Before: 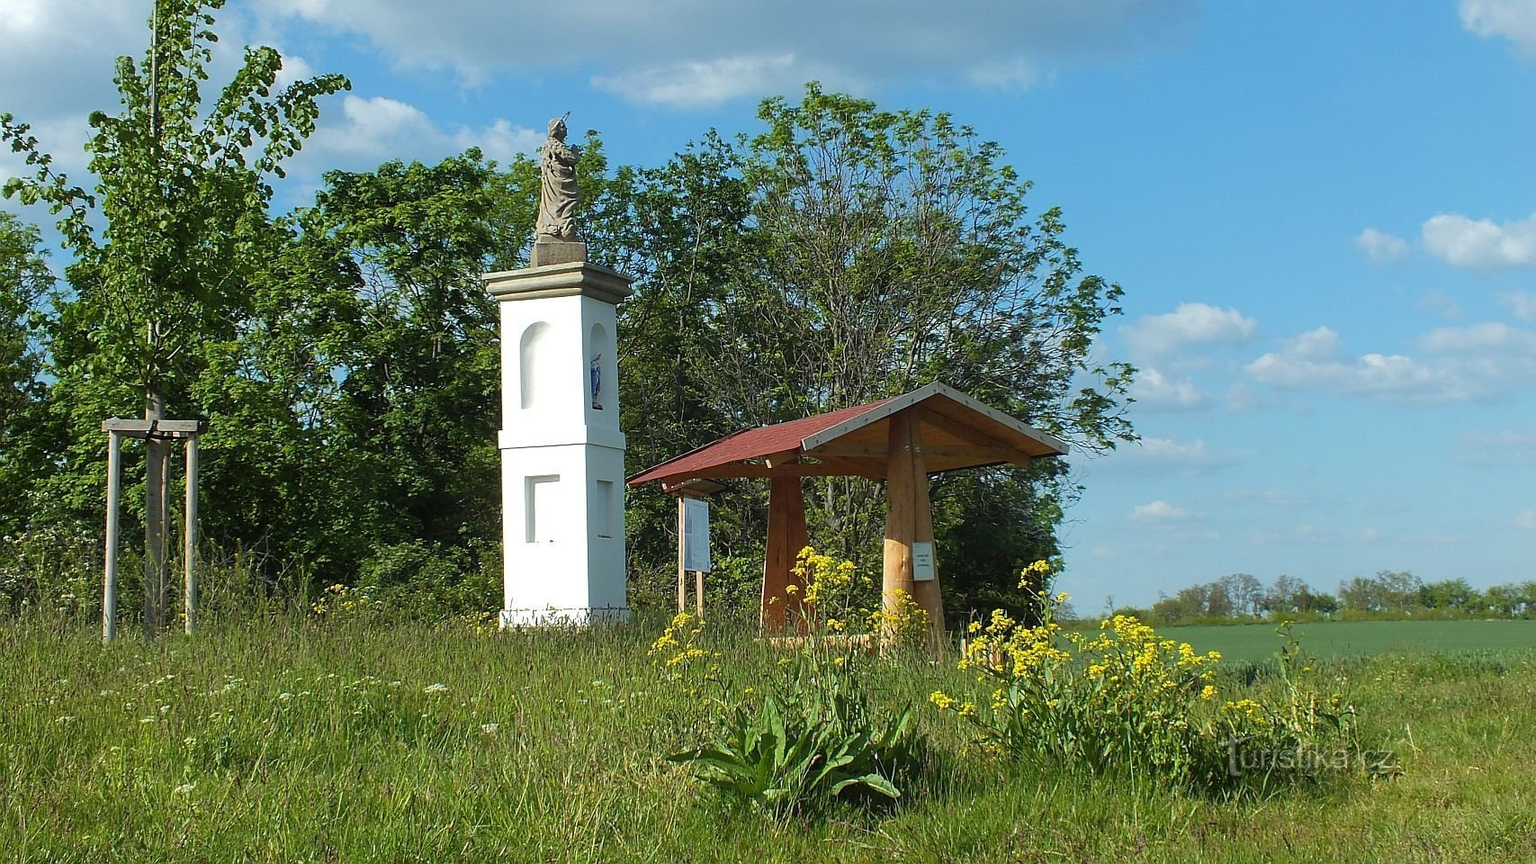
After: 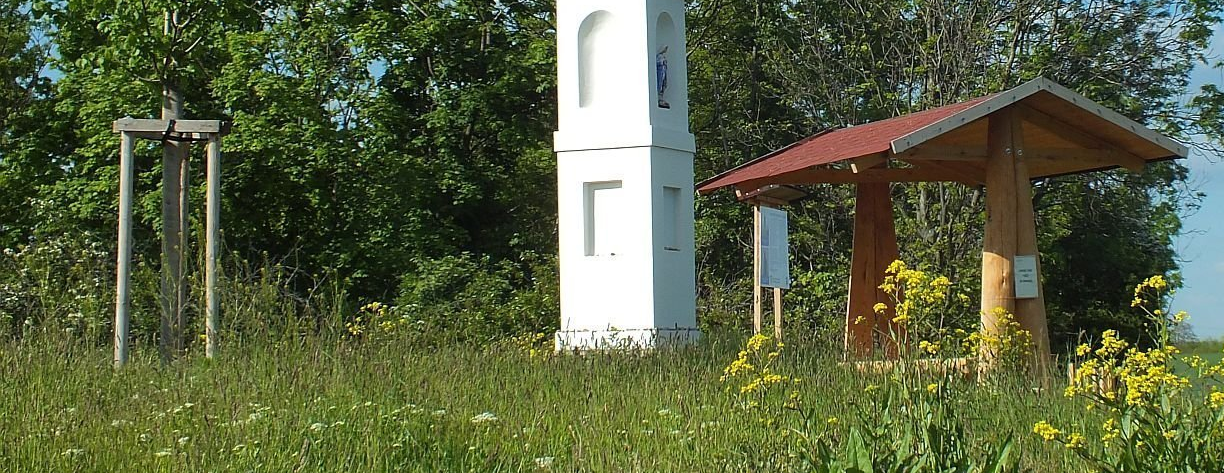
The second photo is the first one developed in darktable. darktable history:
crop: top 36.171%, right 28.252%, bottom 14.537%
